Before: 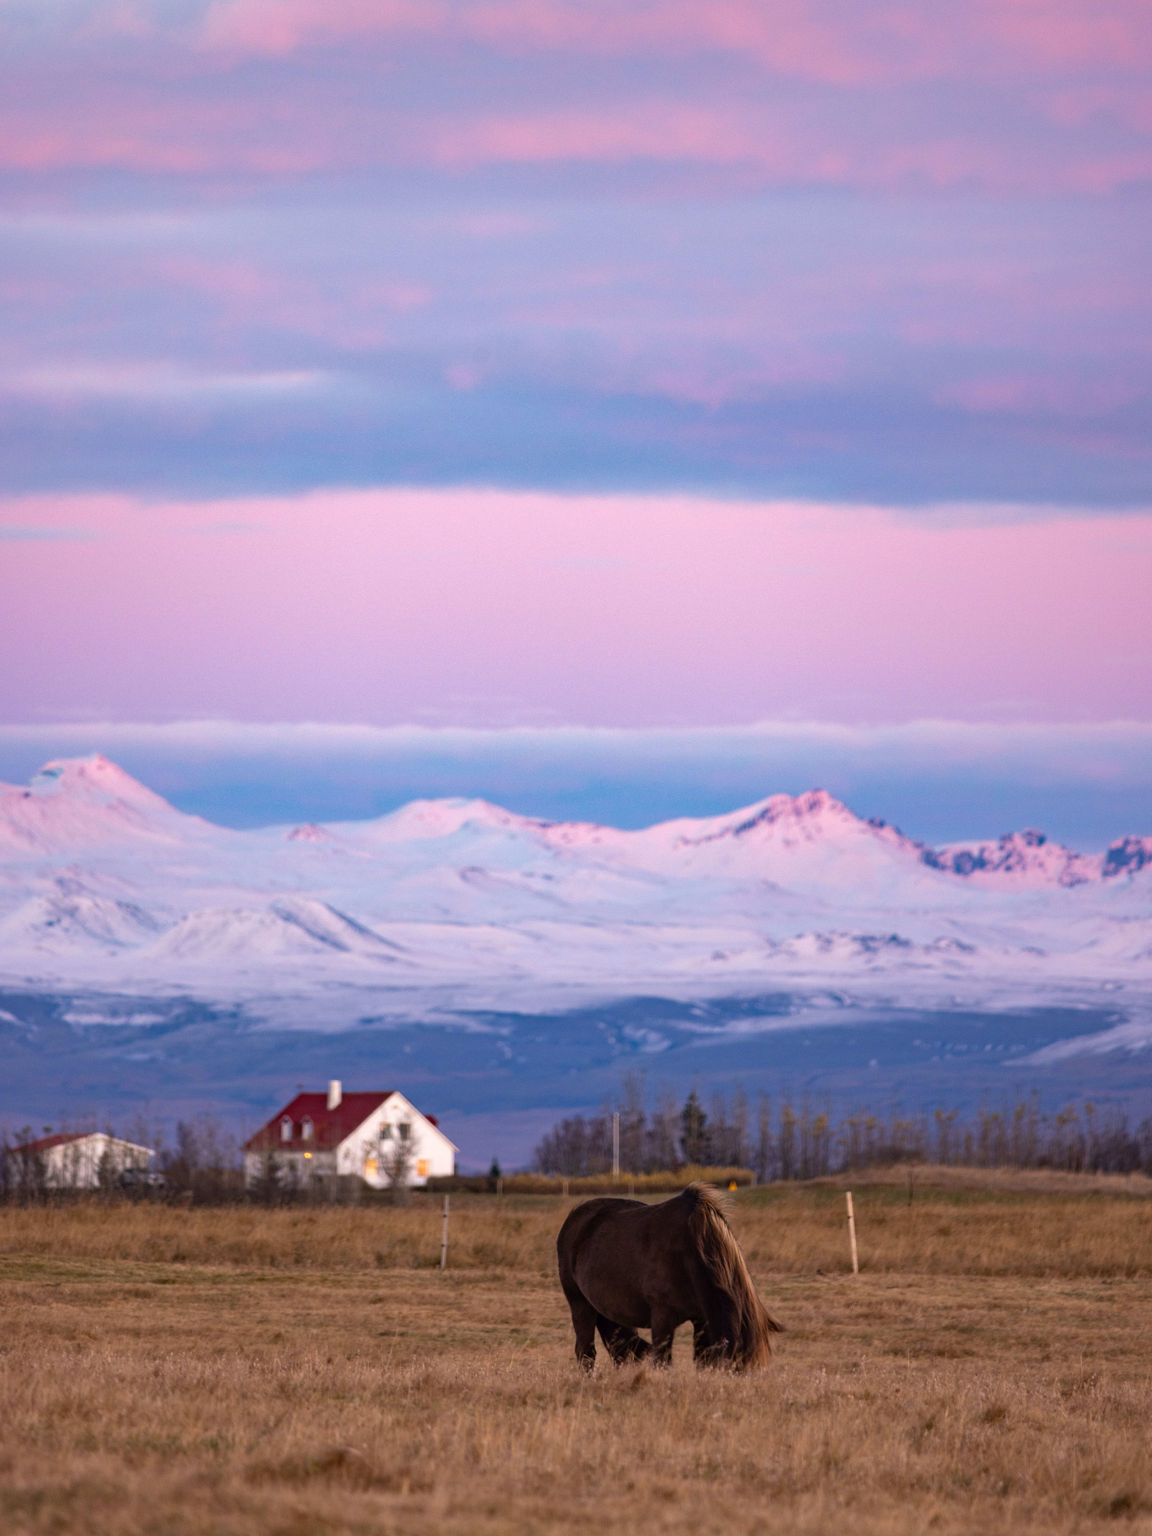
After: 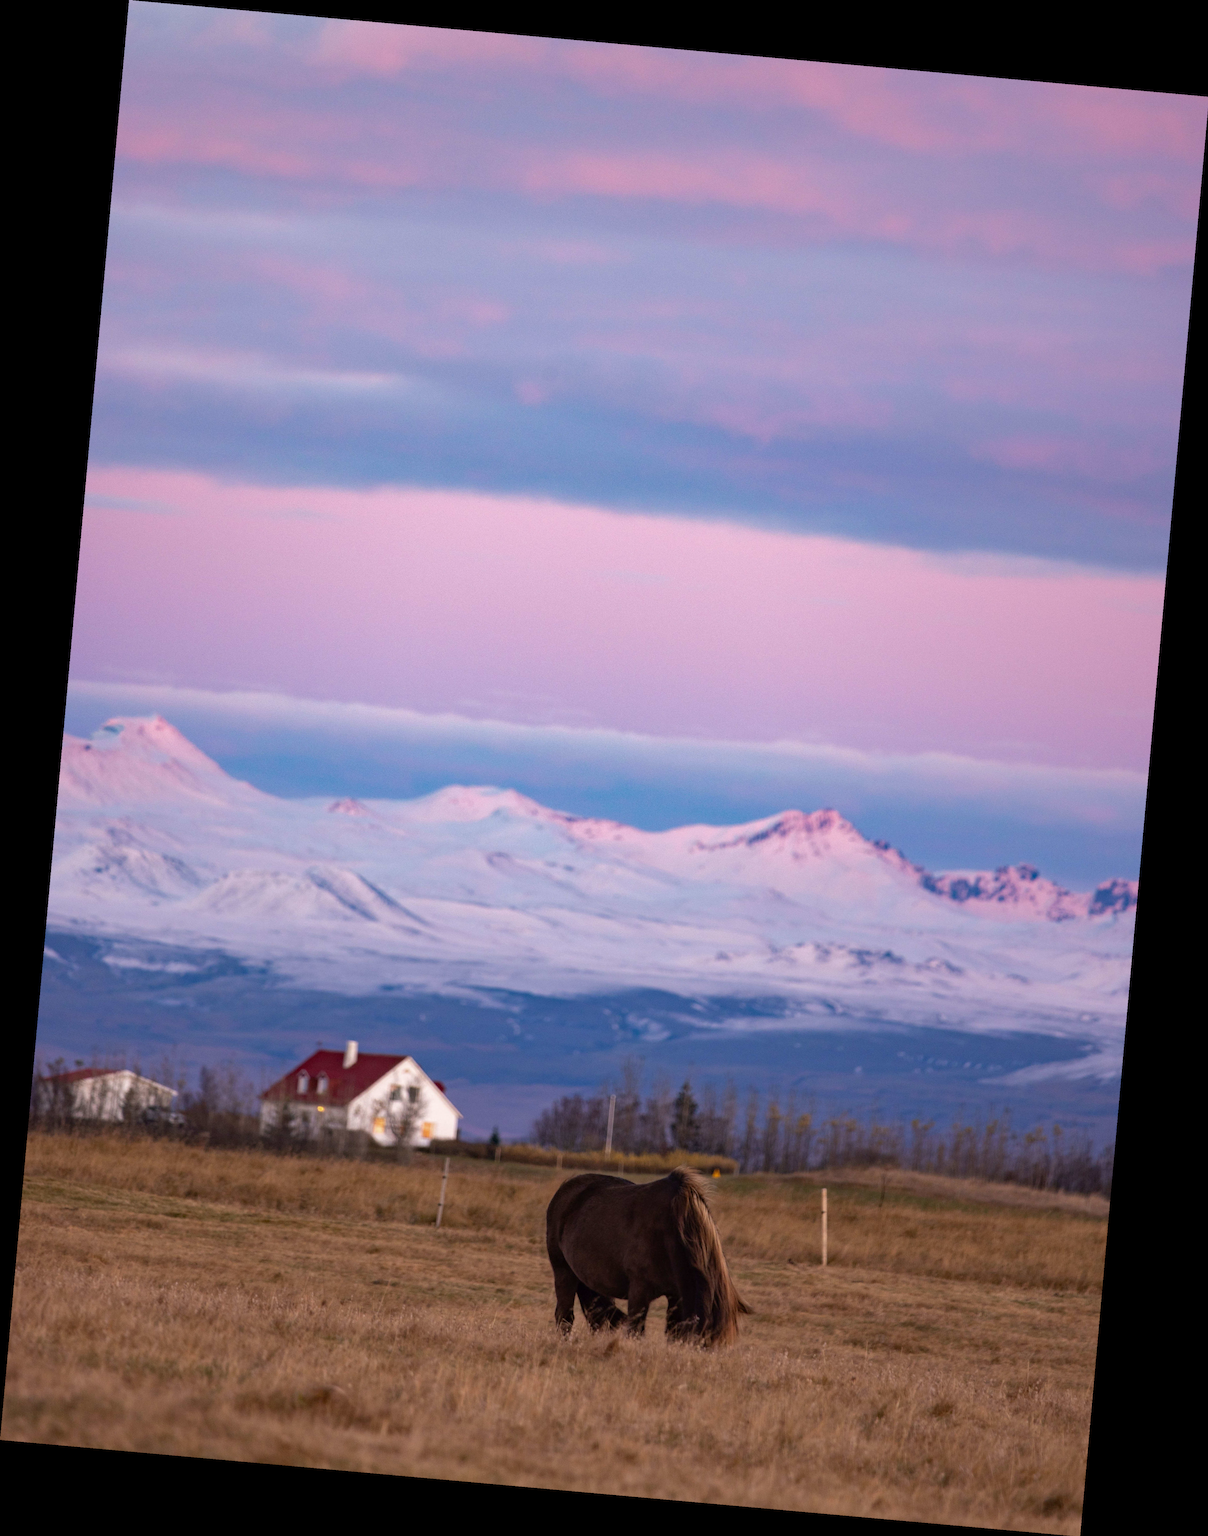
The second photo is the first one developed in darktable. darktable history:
rotate and perspective: rotation 5.12°, automatic cropping off
base curve: curves: ch0 [(0, 0) (0.74, 0.67) (1, 1)]
